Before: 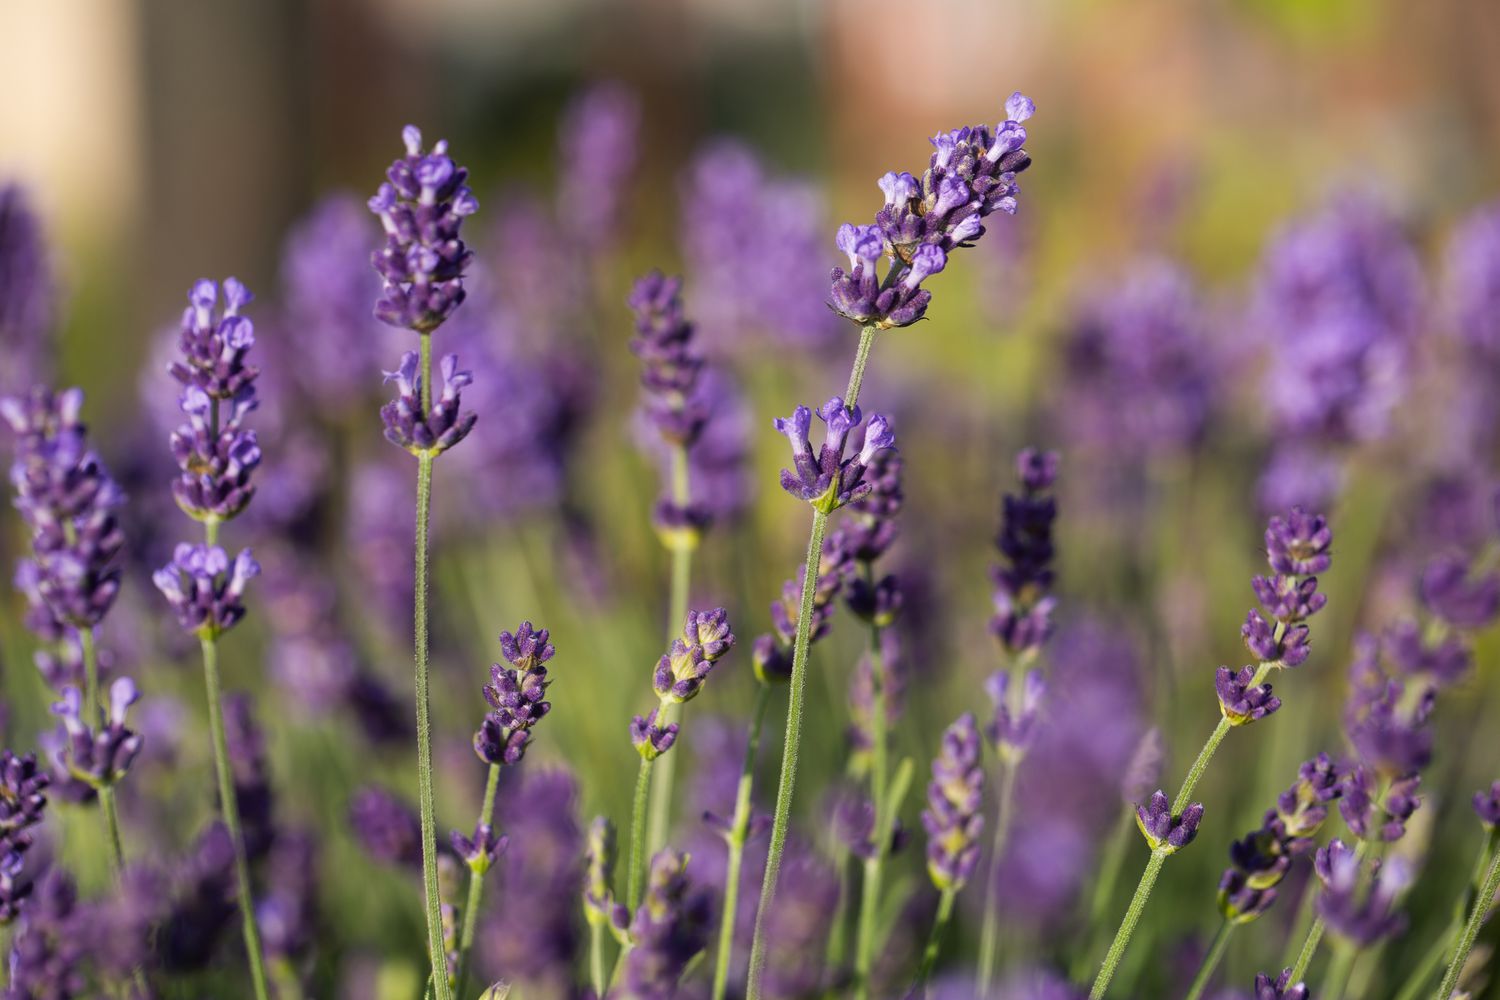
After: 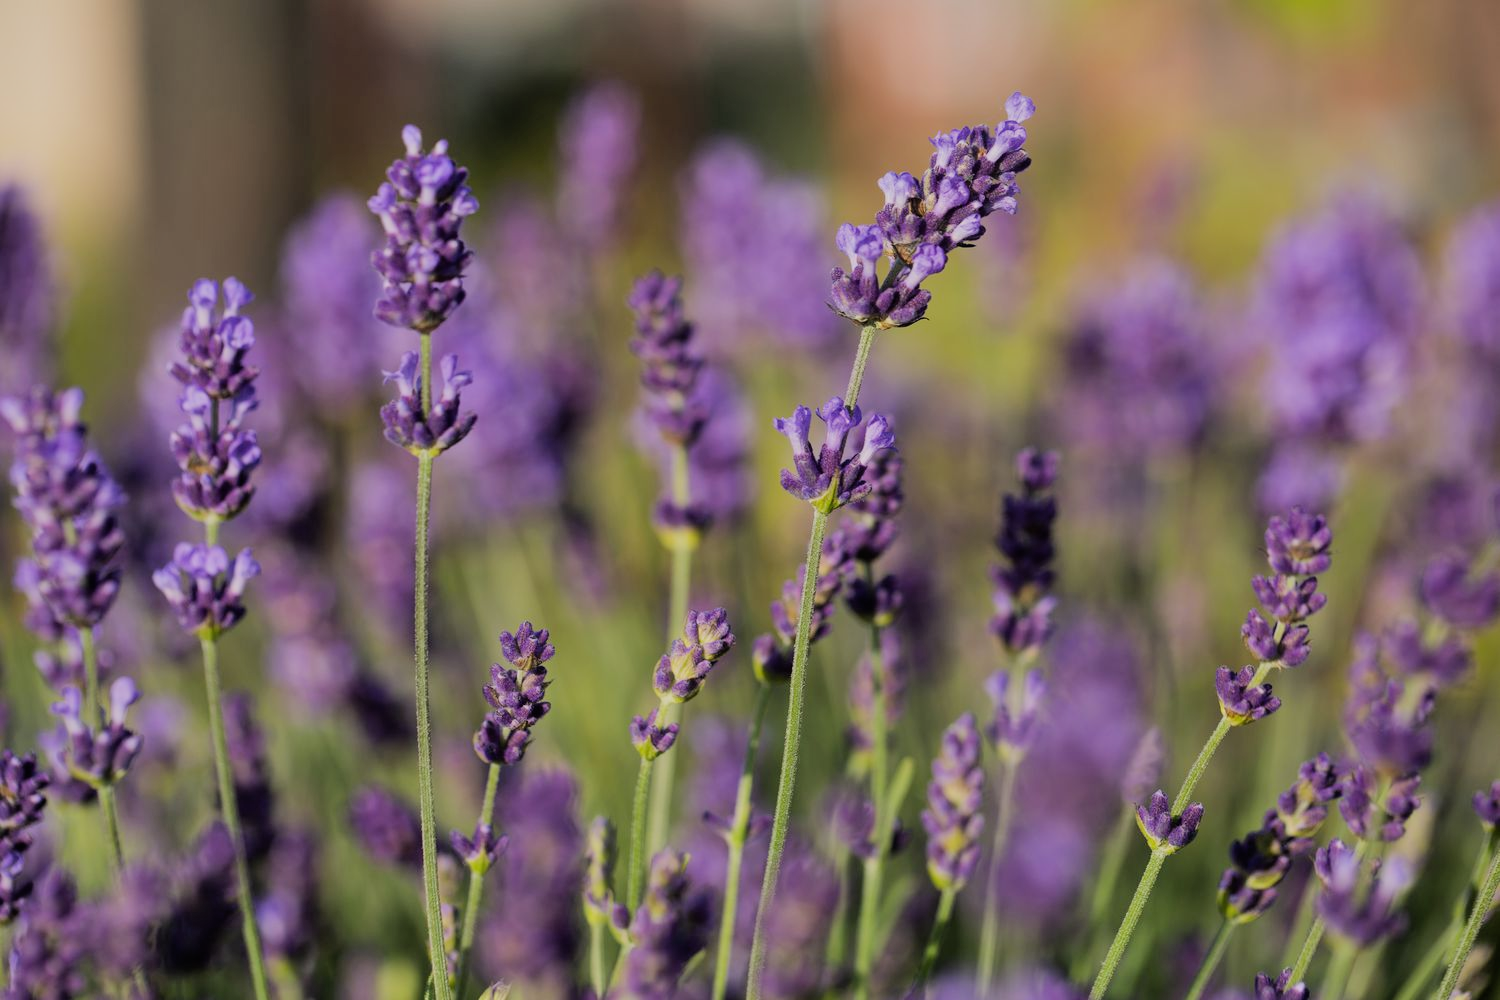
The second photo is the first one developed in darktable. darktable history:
shadows and highlights: low approximation 0.01, soften with gaussian
filmic rgb: black relative exposure -8.42 EV, white relative exposure 4.68 EV, hardness 3.82, color science v6 (2022)
